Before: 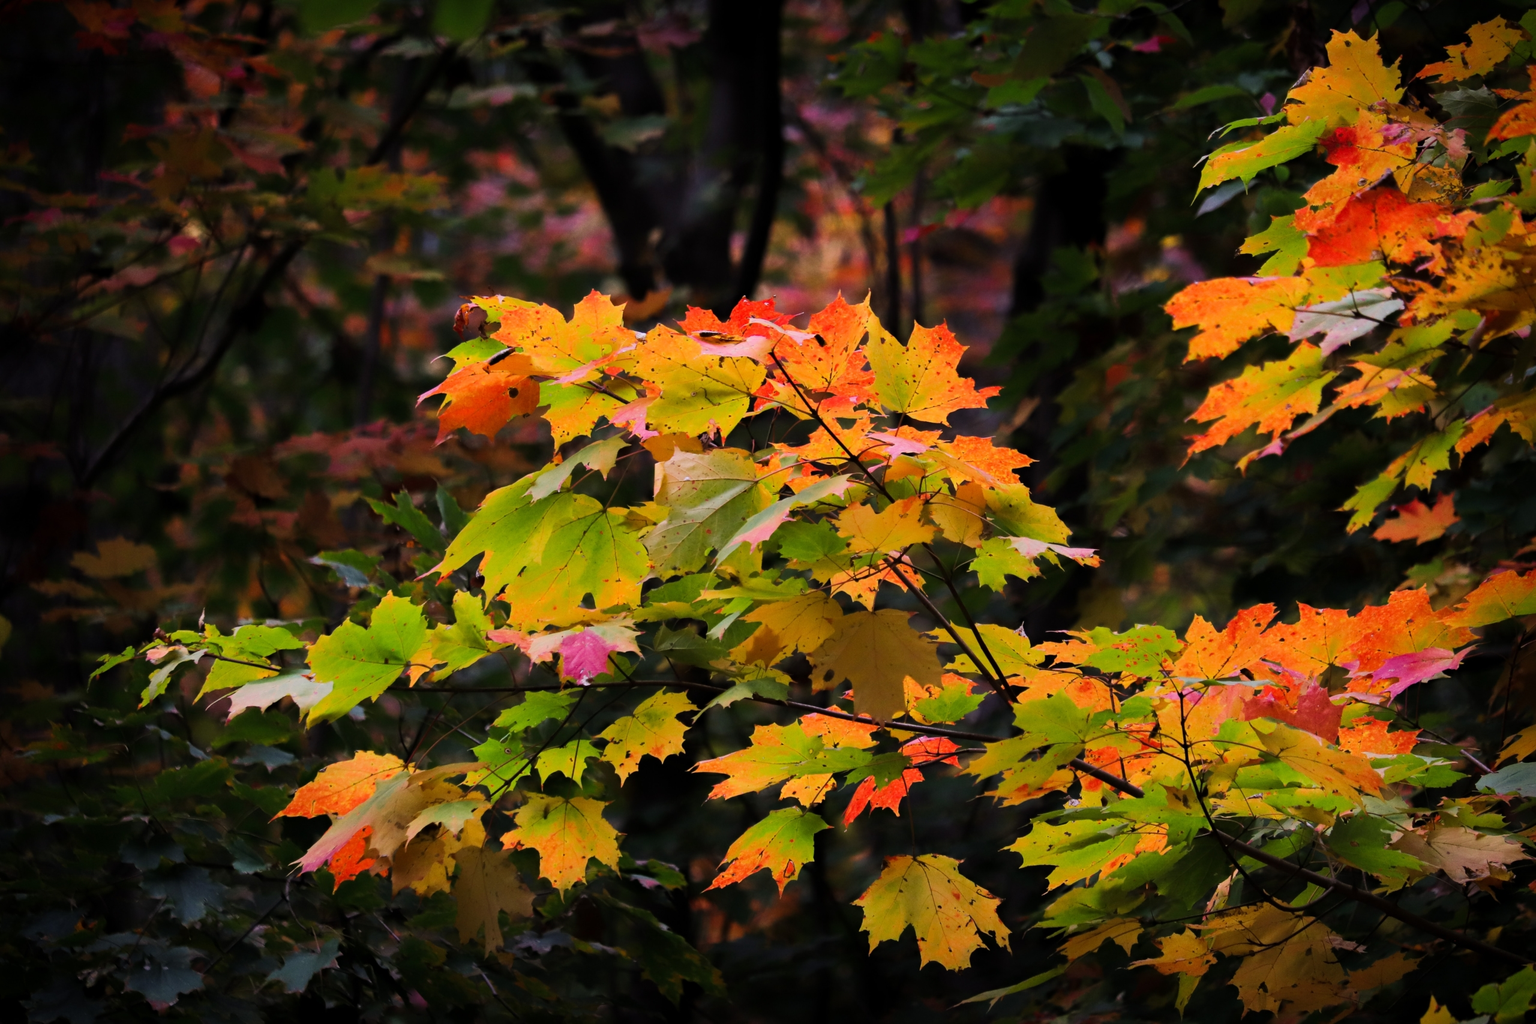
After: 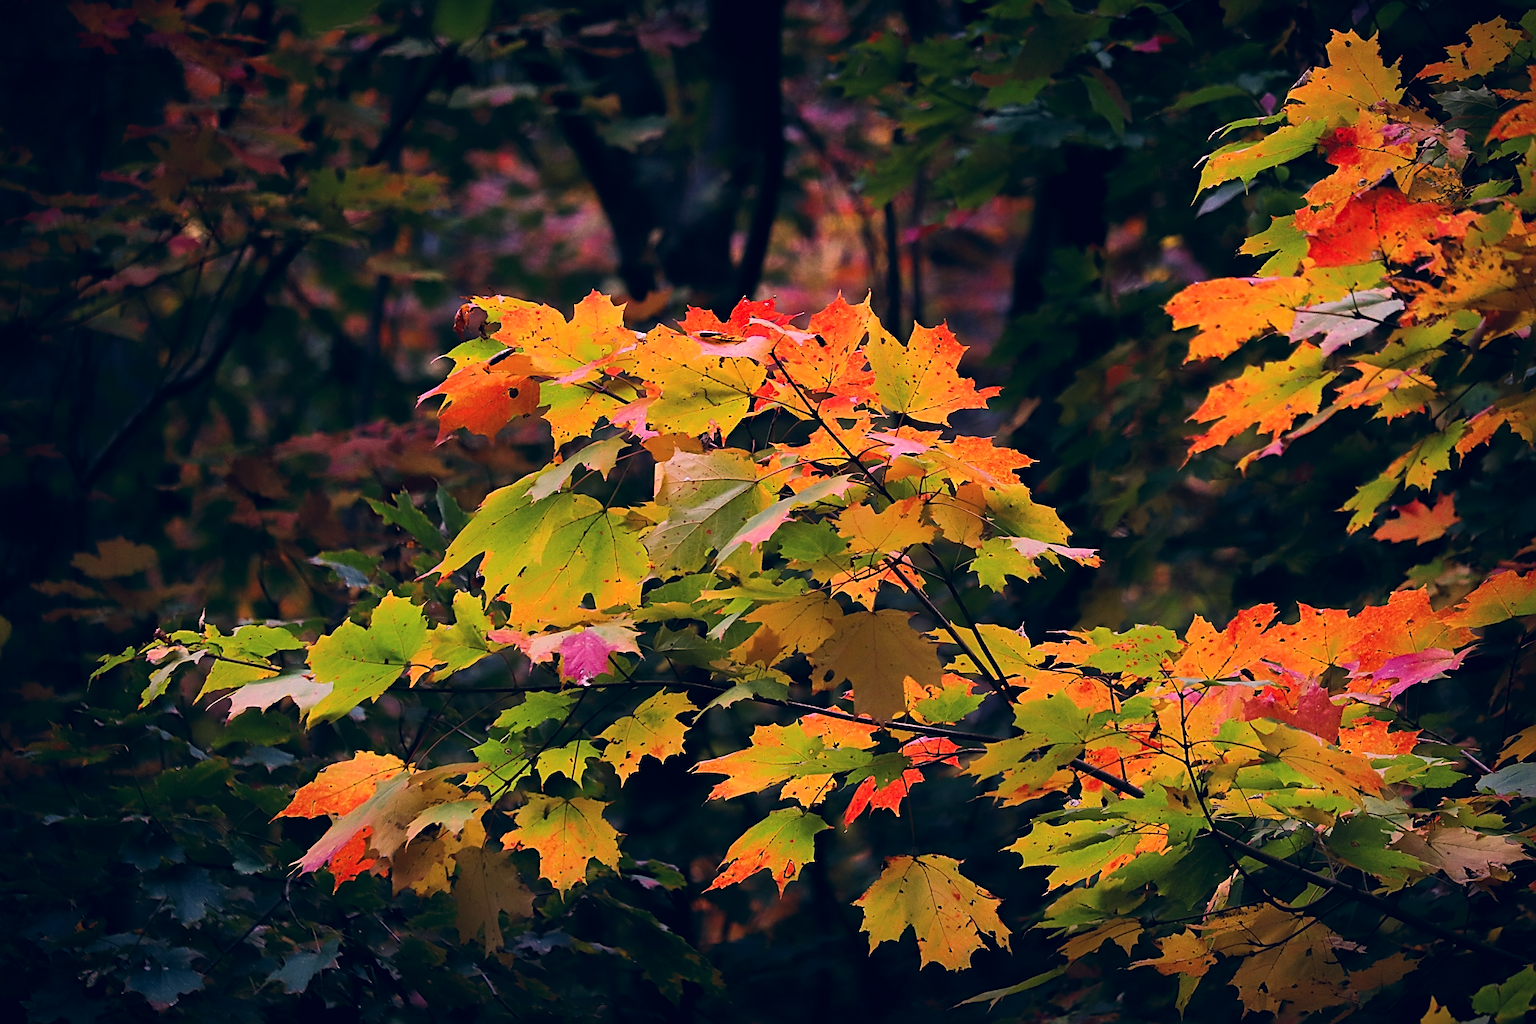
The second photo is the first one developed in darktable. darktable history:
contrast brightness saturation: contrast 0.044, saturation 0.154
sharpen: amount 1.004
color correction: highlights a* 14.16, highlights b* 5.74, shadows a* -5.45, shadows b* -15.26, saturation 0.845
